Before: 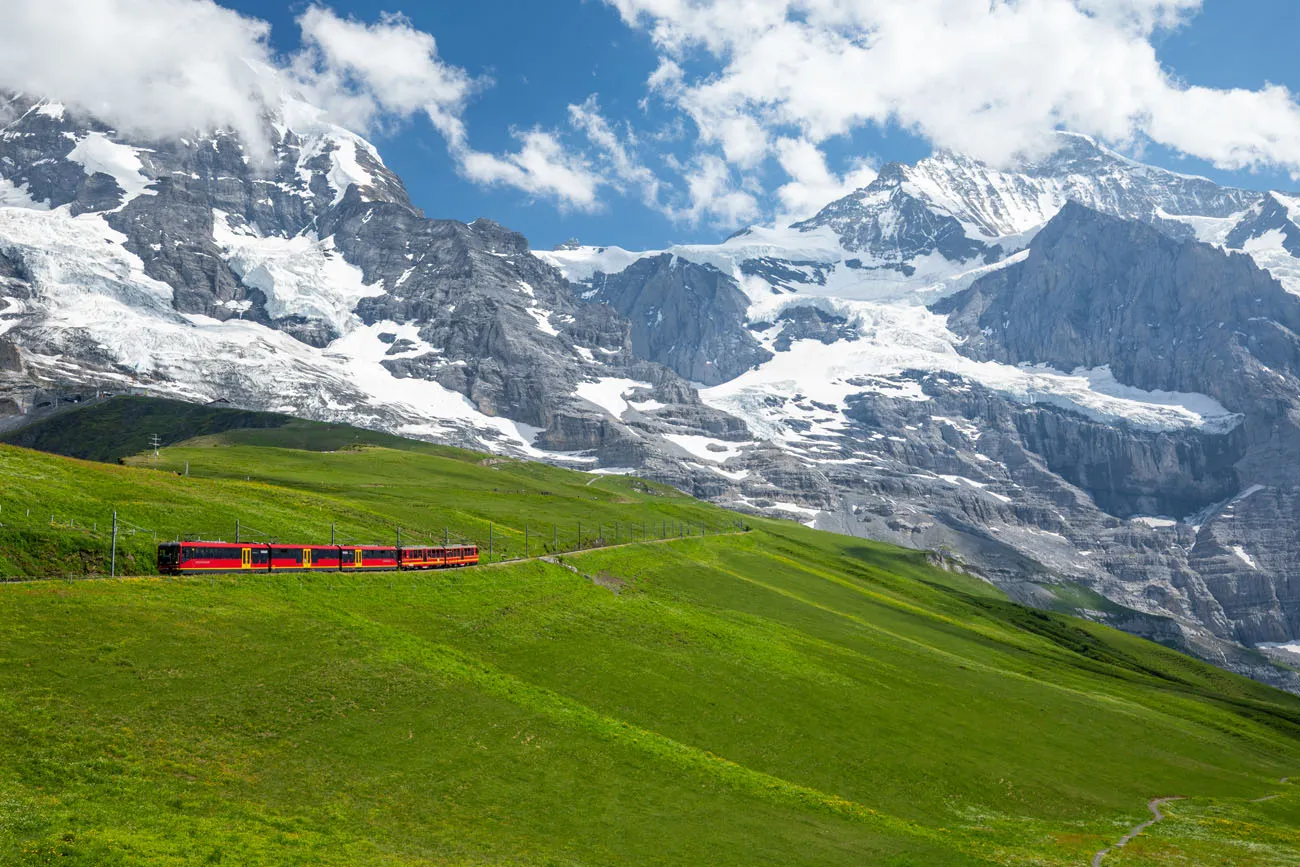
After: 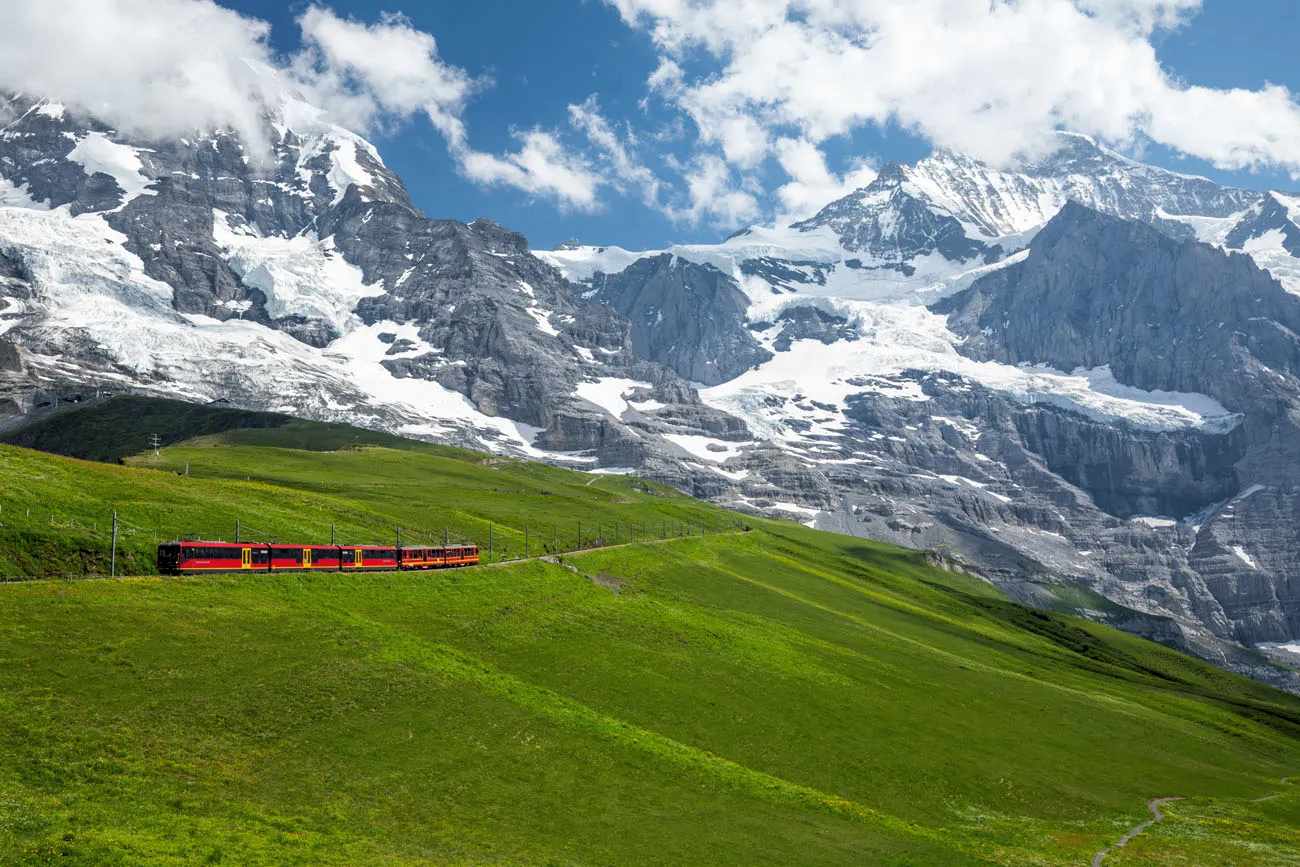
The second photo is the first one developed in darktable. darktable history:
levels: mode automatic, black 0.074%, levels [0.026, 0.507, 0.987]
